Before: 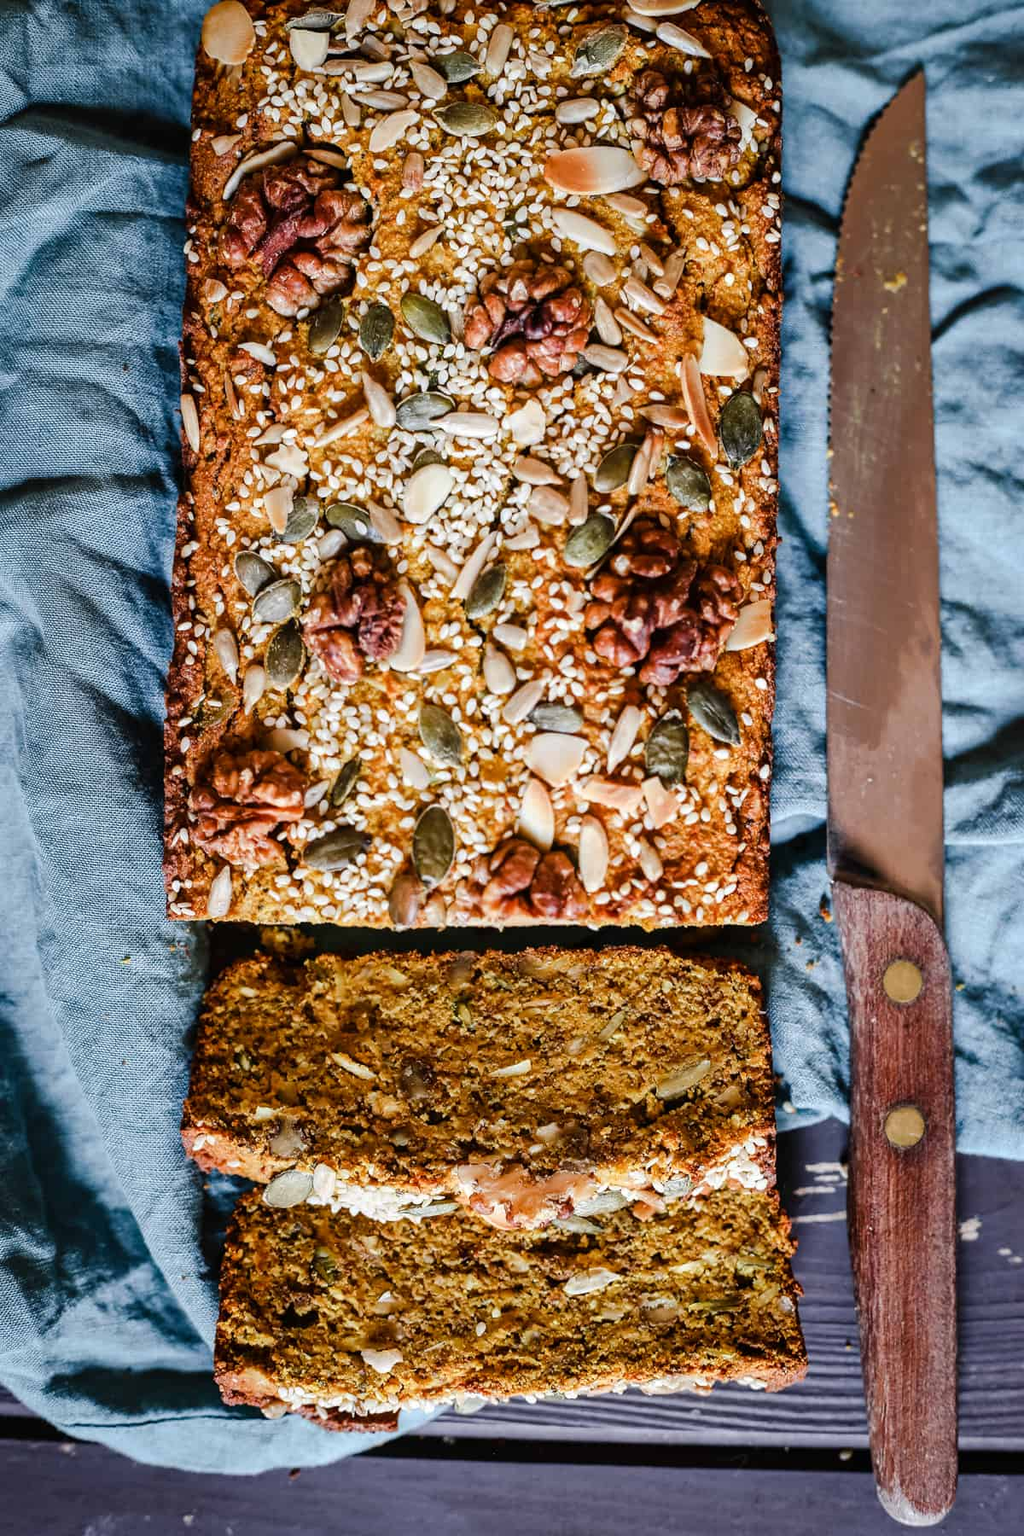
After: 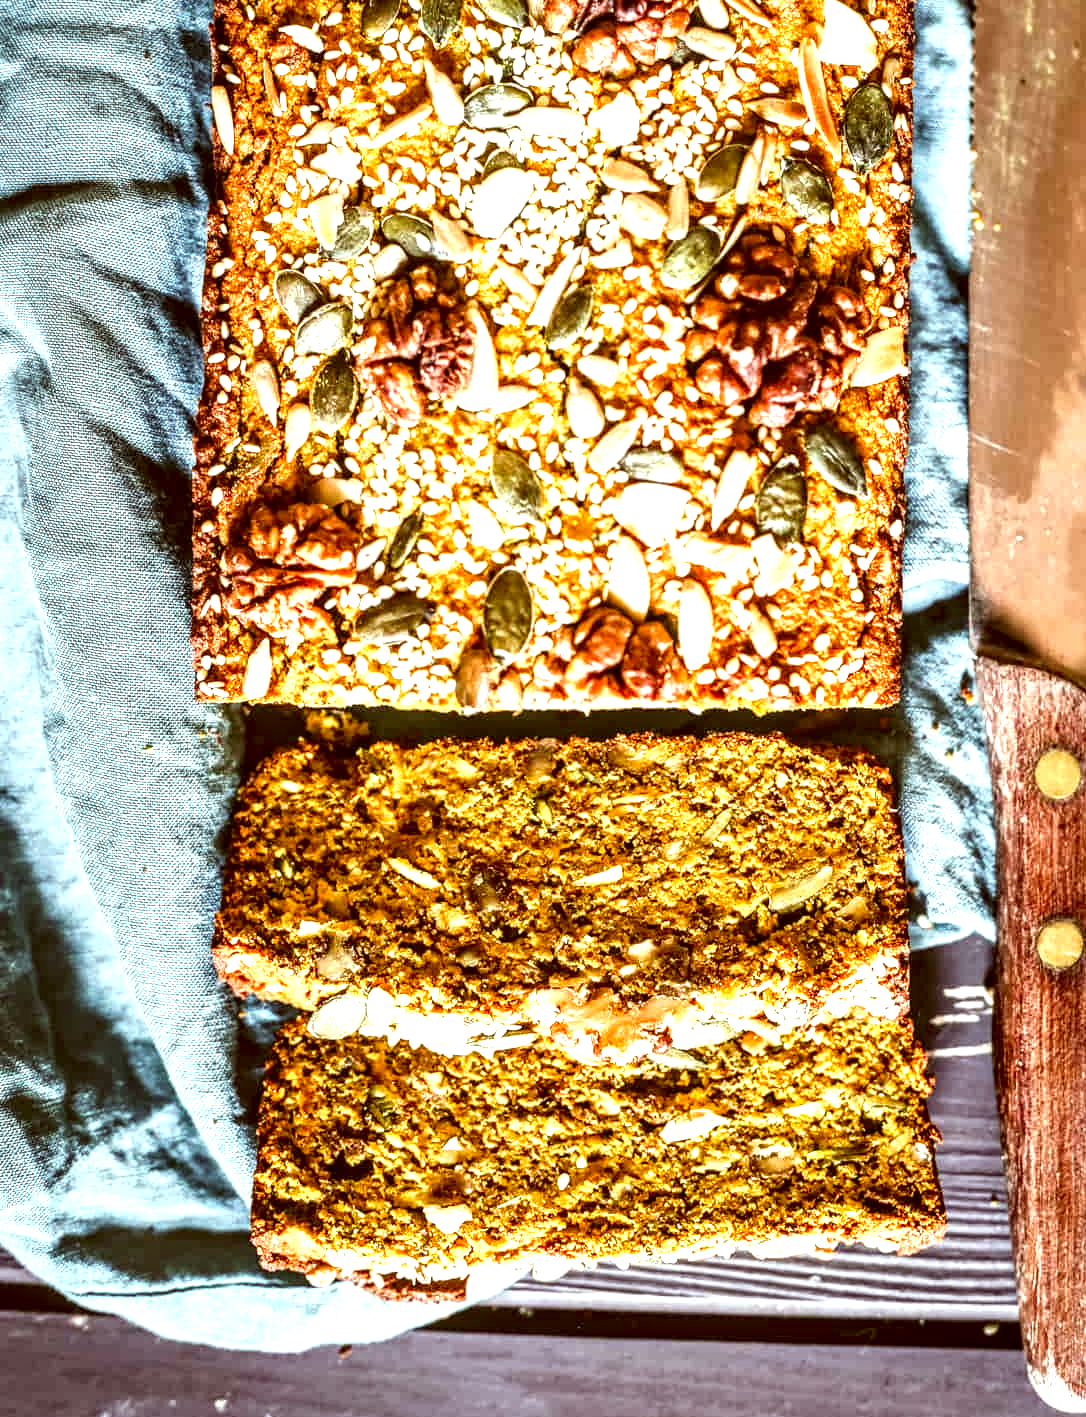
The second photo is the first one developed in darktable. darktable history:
color correction: highlights a* -5.3, highlights b* 9.8, shadows a* 9.8, shadows b* 24.26
local contrast: detail 160%
exposure: black level correction 0, exposure 1.2 EV, compensate exposure bias true, compensate highlight preservation false
crop: top 20.916%, right 9.437%, bottom 0.316%
